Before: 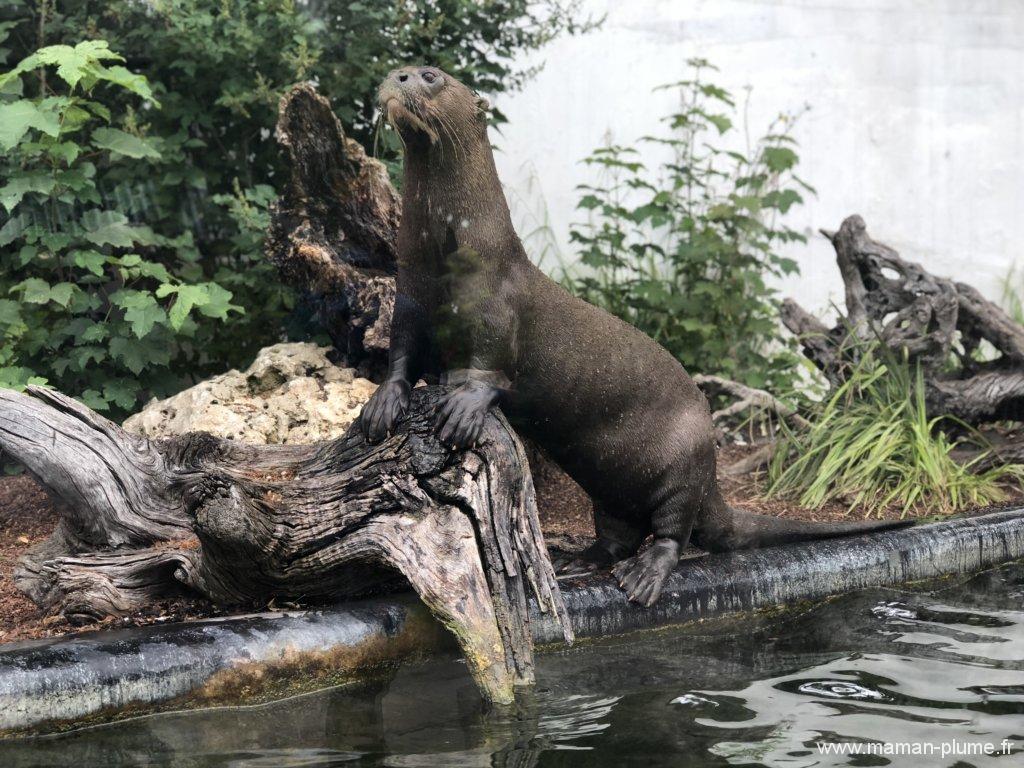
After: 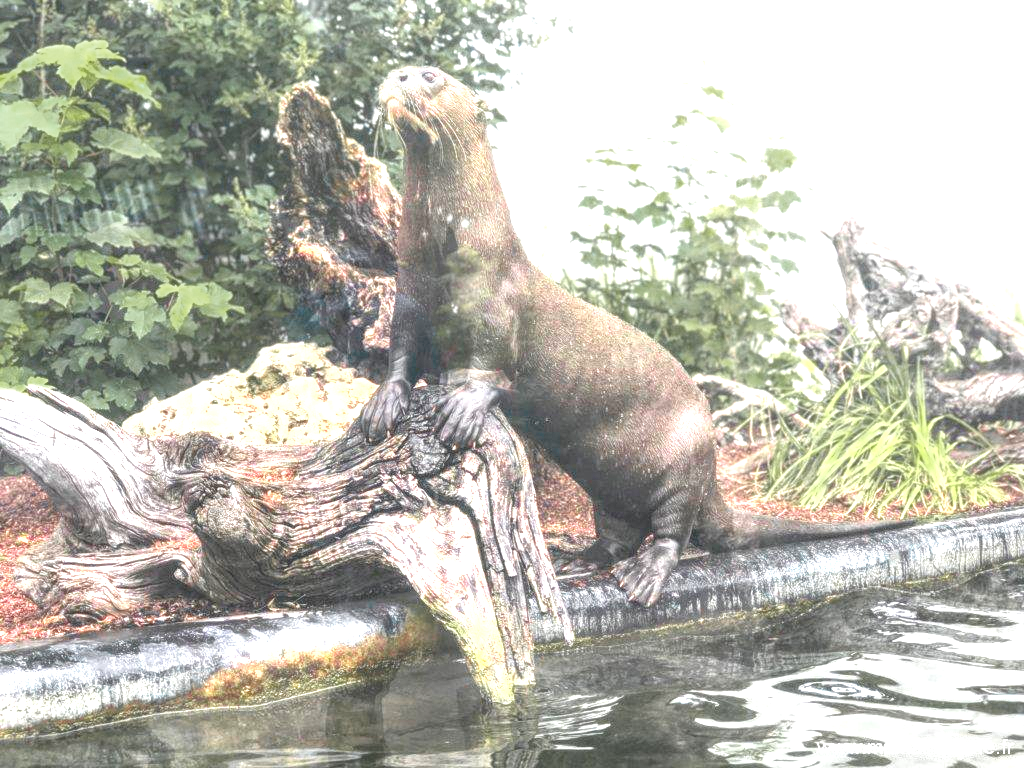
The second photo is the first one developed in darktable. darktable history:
local contrast: highlights 73%, shadows 15%, midtone range 0.197
exposure: black level correction 0, exposure 1.625 EV, compensate exposure bias true, compensate highlight preservation false
color zones: curves: ch0 [(0, 0.533) (0.126, 0.533) (0.234, 0.533) (0.368, 0.357) (0.5, 0.5) (0.625, 0.5) (0.74, 0.637) (0.875, 0.5)]; ch1 [(0.004, 0.708) (0.129, 0.662) (0.25, 0.5) (0.375, 0.331) (0.496, 0.396) (0.625, 0.649) (0.739, 0.26) (0.875, 0.5) (1, 0.478)]; ch2 [(0, 0.409) (0.132, 0.403) (0.236, 0.558) (0.379, 0.448) (0.5, 0.5) (0.625, 0.5) (0.691, 0.39) (0.875, 0.5)]
